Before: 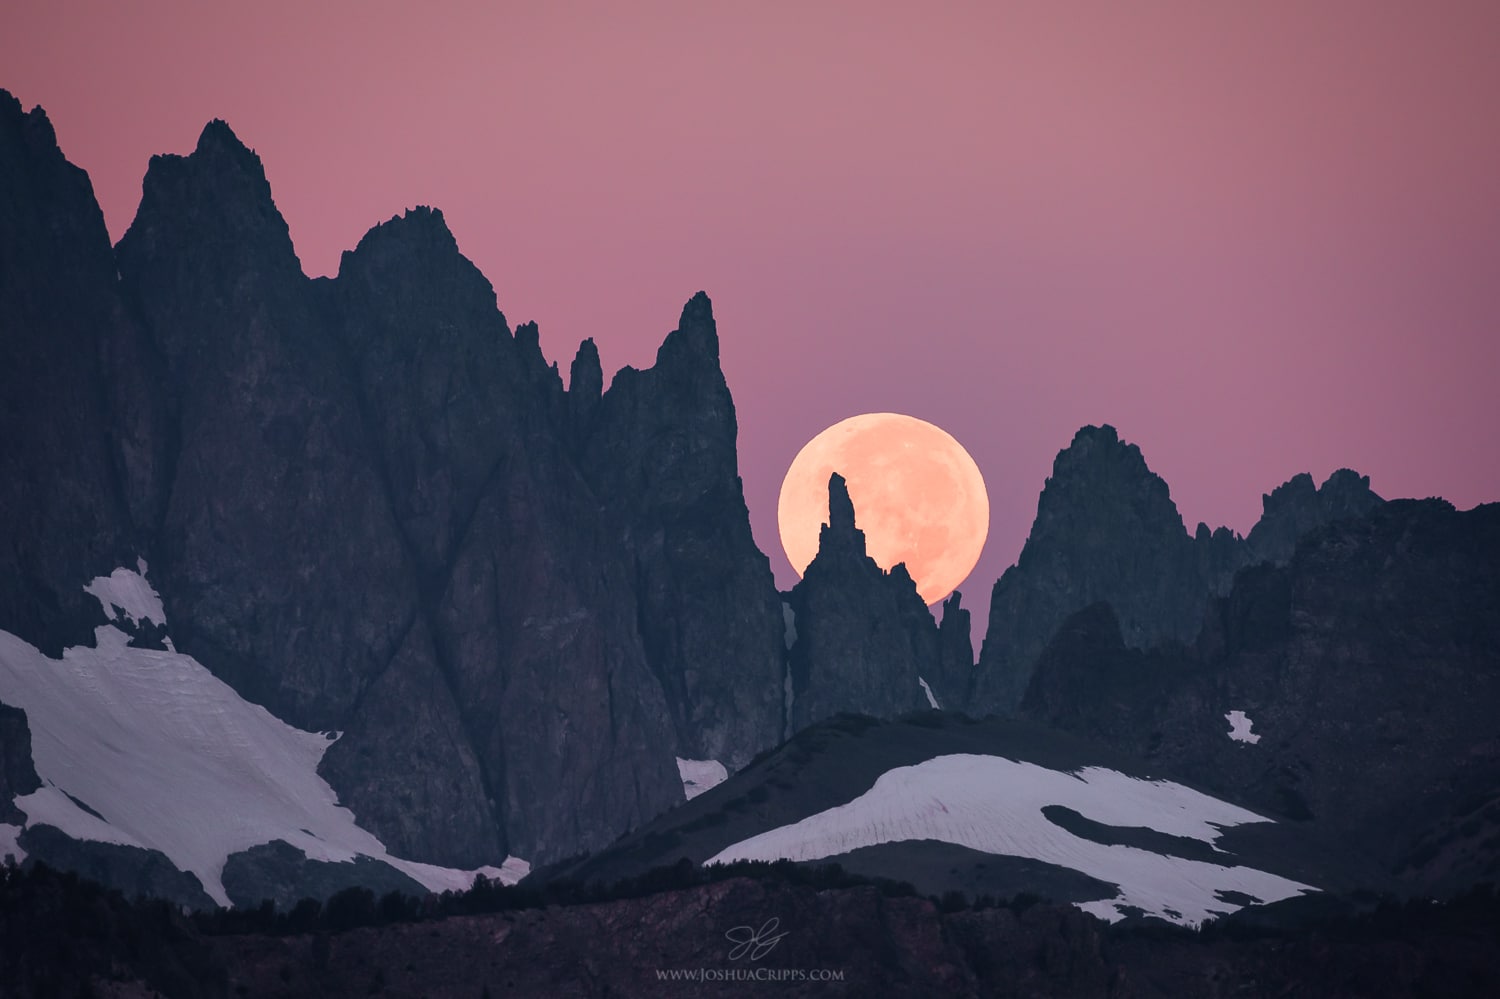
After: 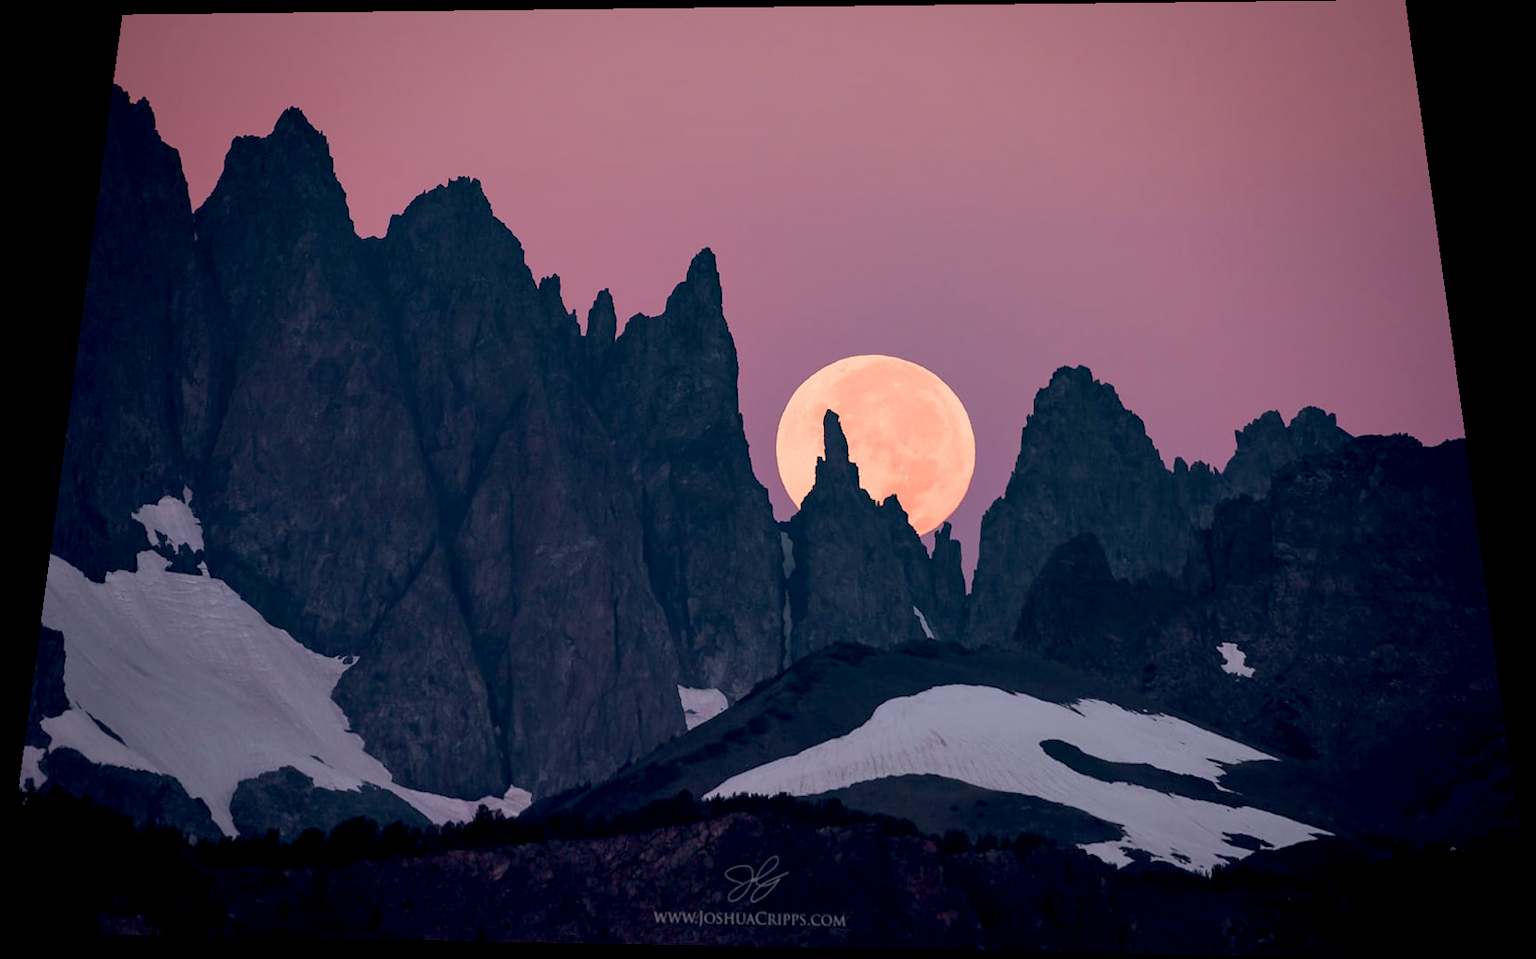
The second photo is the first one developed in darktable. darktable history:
exposure: black level correction 0.012, compensate highlight preservation false
rotate and perspective: rotation 0.128°, lens shift (vertical) -0.181, lens shift (horizontal) -0.044, shear 0.001, automatic cropping off
